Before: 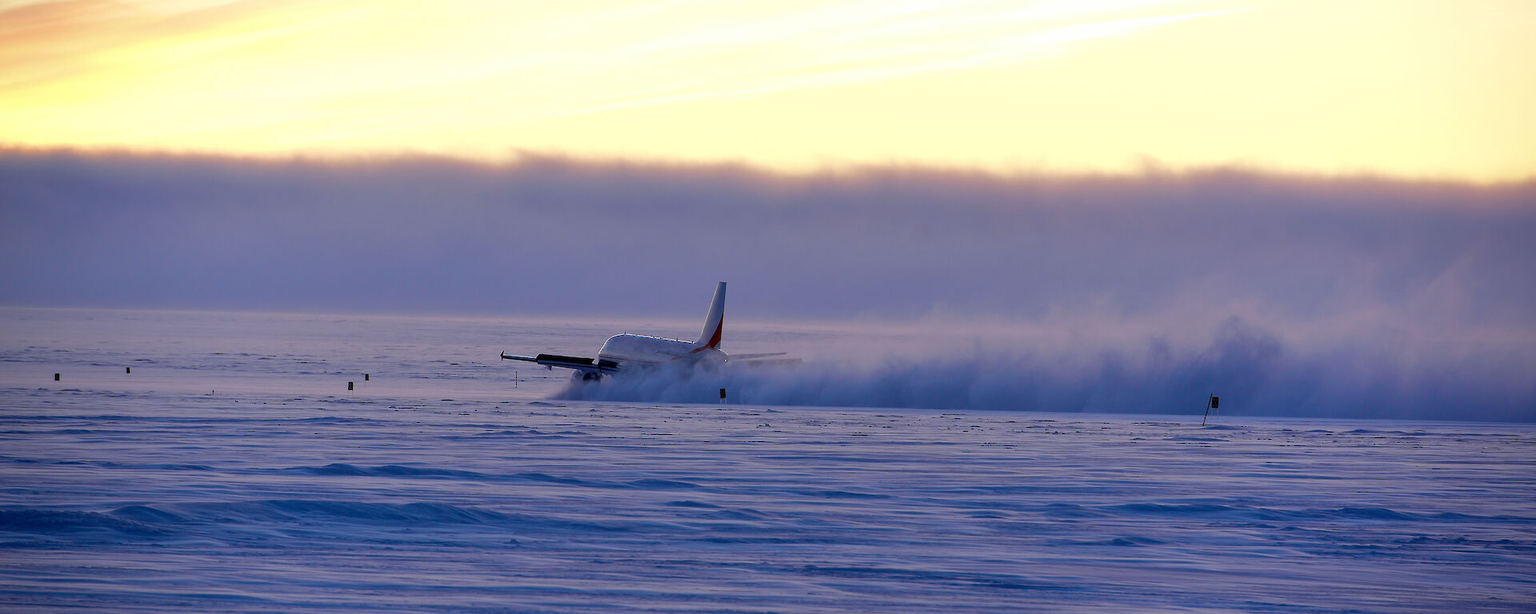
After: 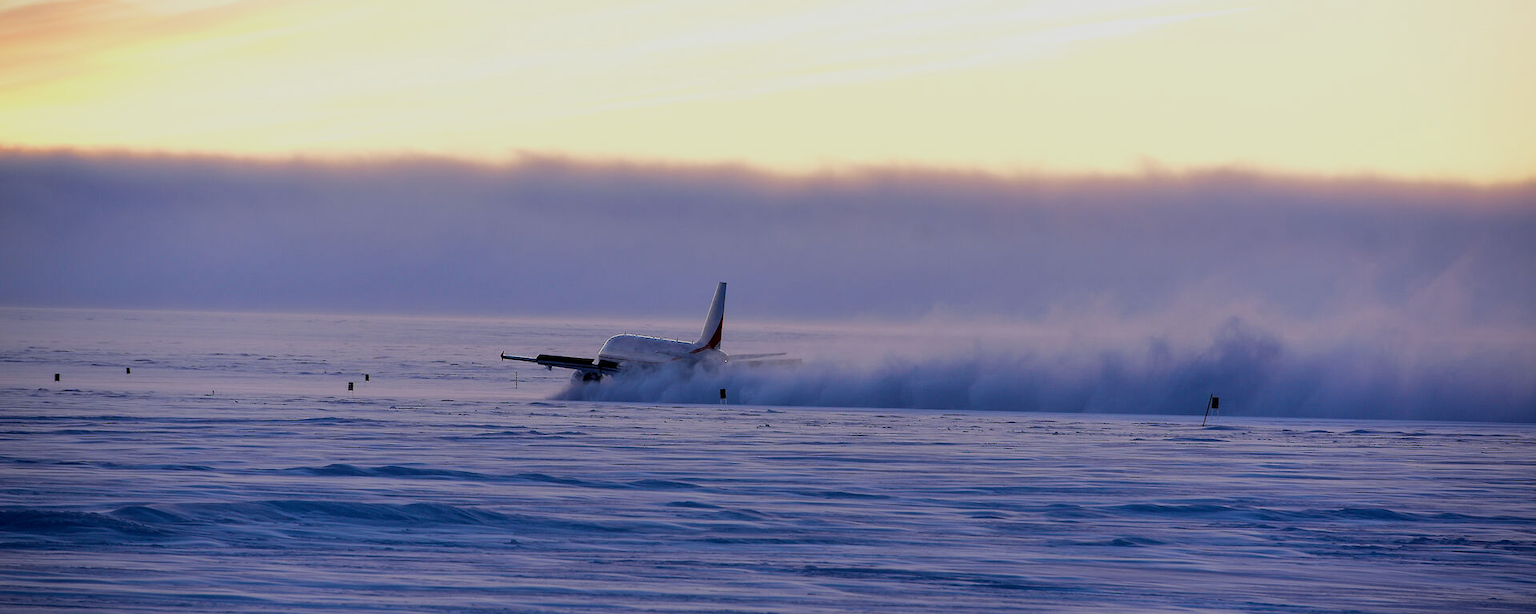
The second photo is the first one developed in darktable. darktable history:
filmic rgb: black relative exposure -7.65 EV, white relative exposure 3.95 EV, hardness 4.02, contrast 1.095, highlights saturation mix -29.54%
